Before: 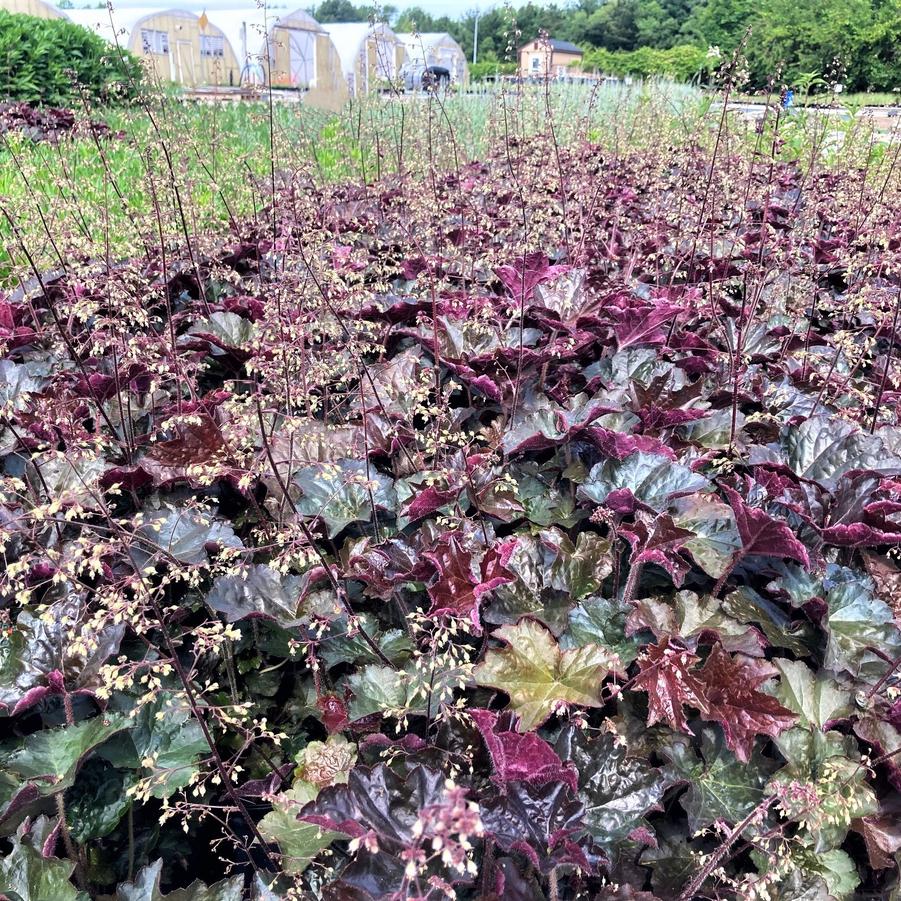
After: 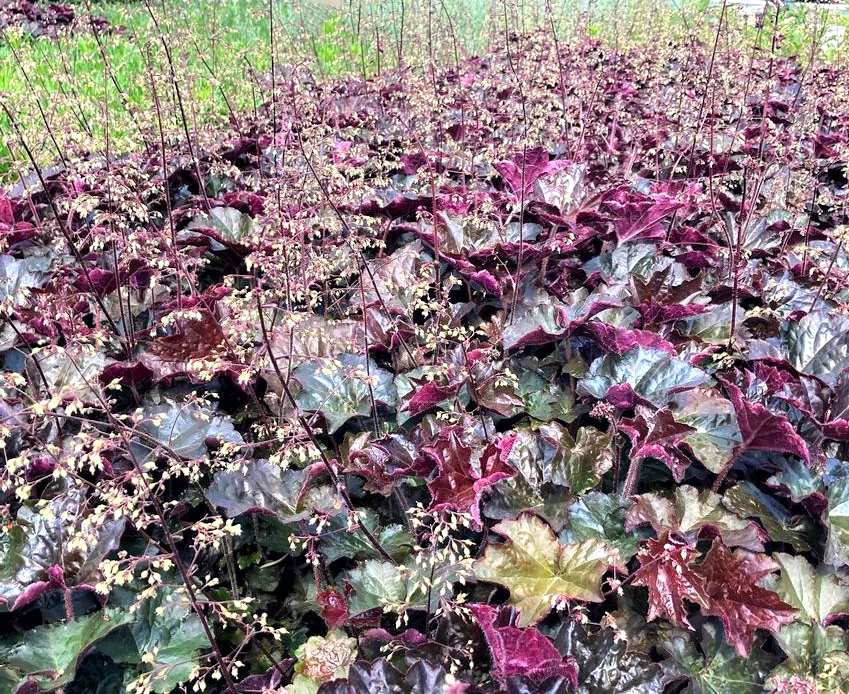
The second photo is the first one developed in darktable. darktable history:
crop and rotate: angle 0.03°, top 11.643%, right 5.651%, bottom 11.189%
color balance: contrast 10%
base curve: curves: ch0 [(0, 0) (0.297, 0.298) (1, 1)], preserve colors none
levels: levels [0, 0.478, 1]
